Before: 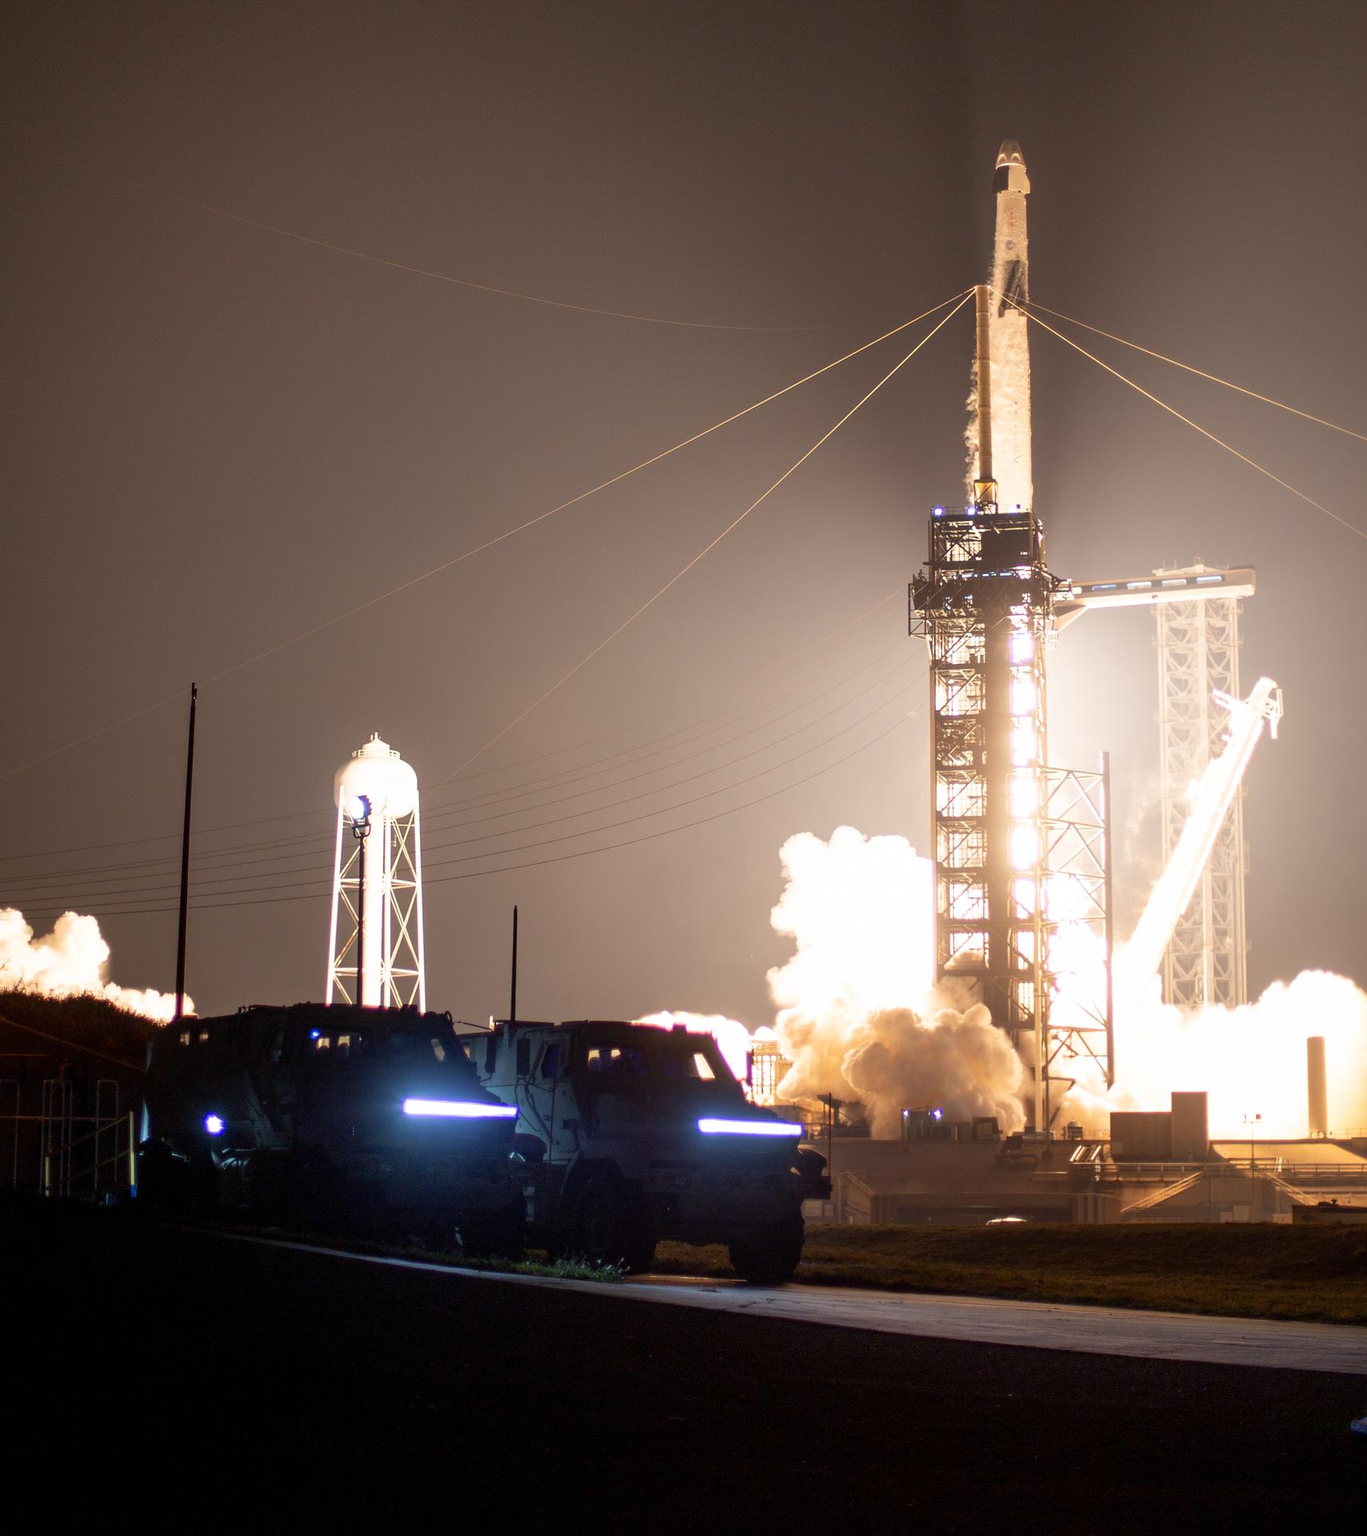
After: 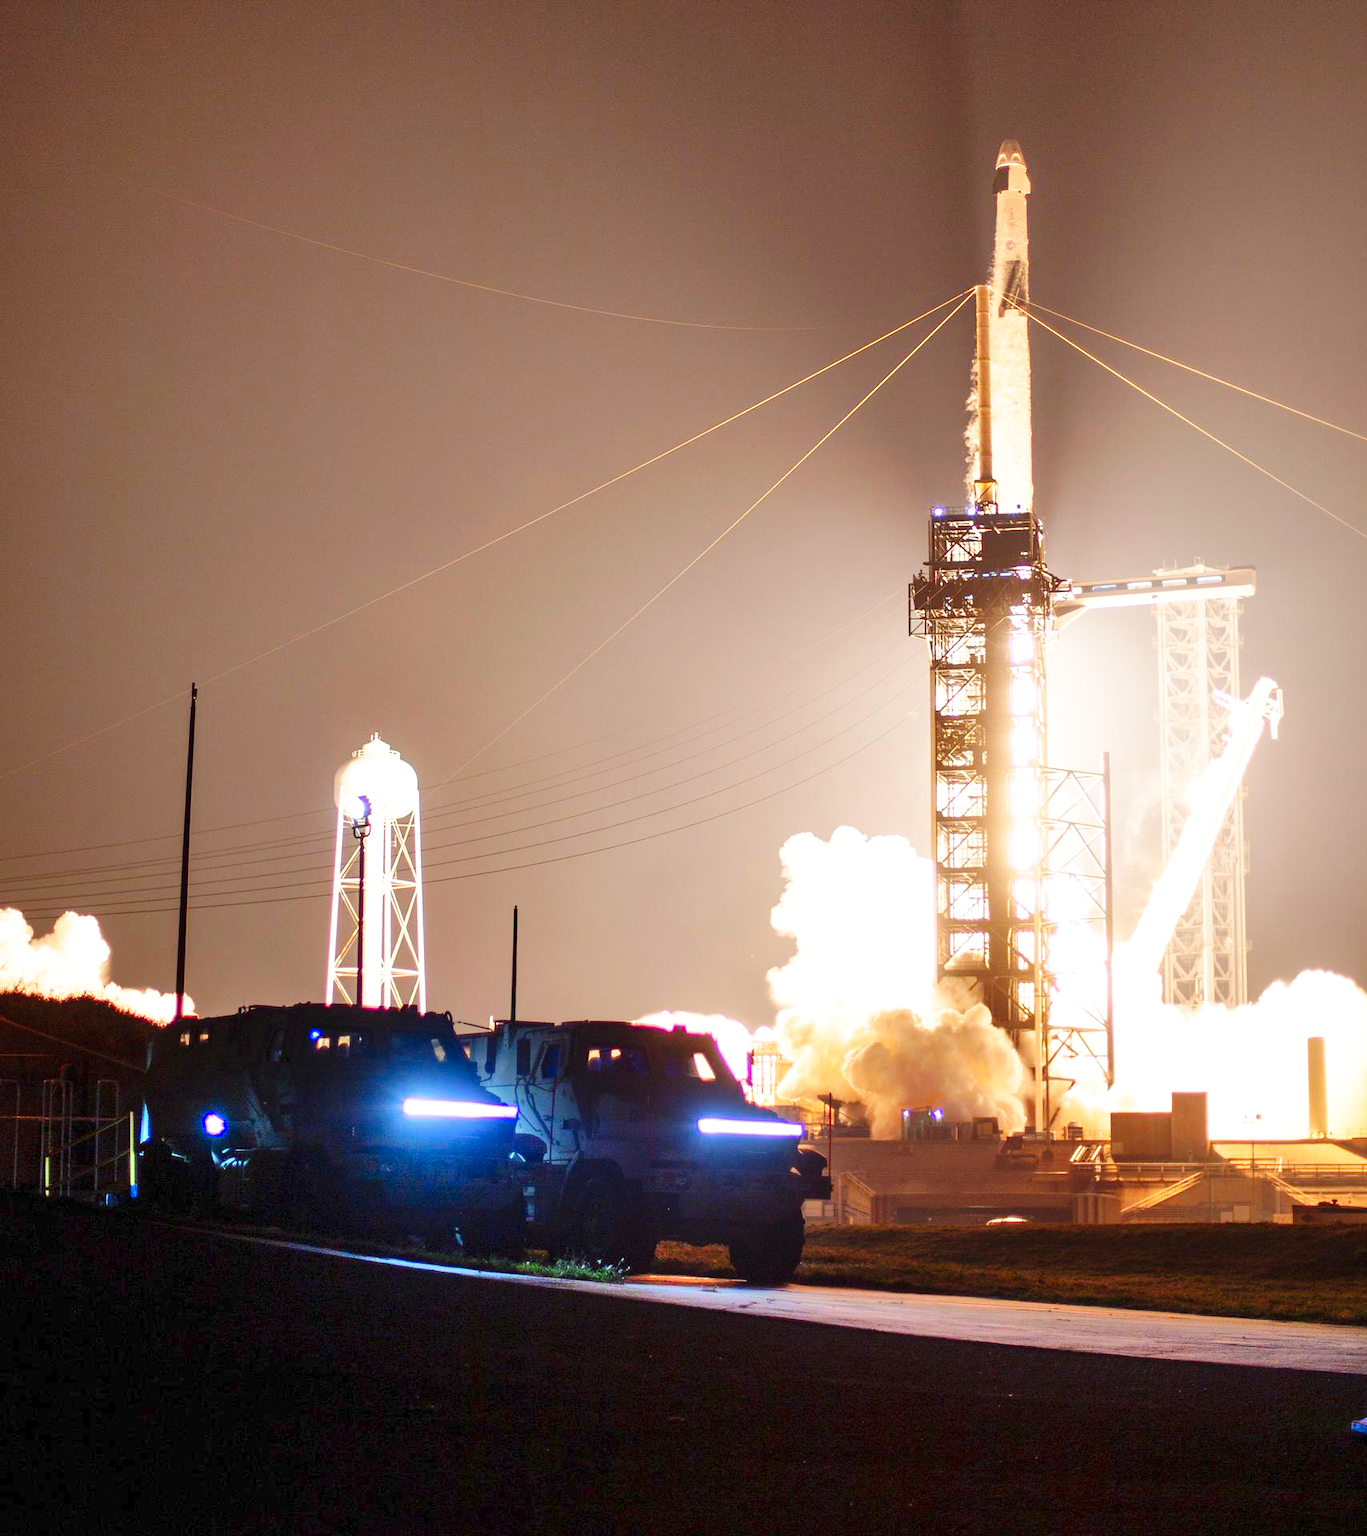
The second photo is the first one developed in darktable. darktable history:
levels: levels [0, 0.43, 0.984]
base curve: curves: ch0 [(0, 0) (0.032, 0.025) (0.121, 0.166) (0.206, 0.329) (0.605, 0.79) (1, 1)], preserve colors none
shadows and highlights: soften with gaussian
